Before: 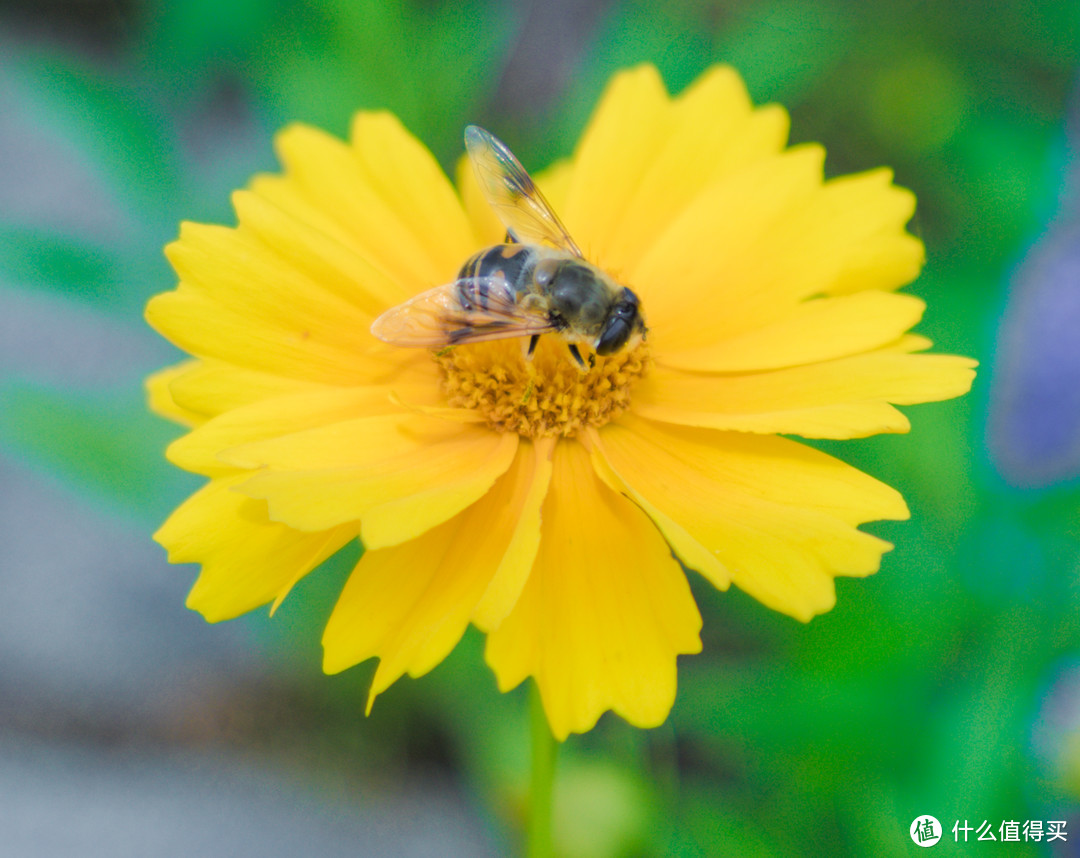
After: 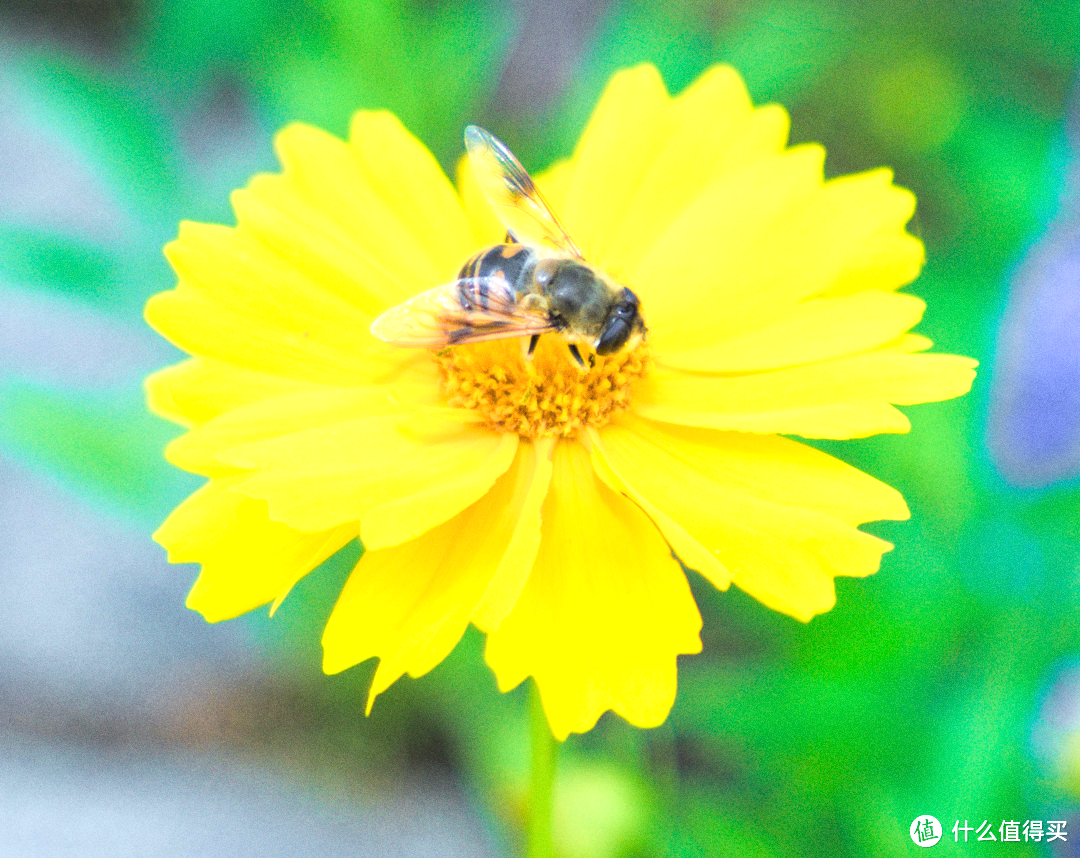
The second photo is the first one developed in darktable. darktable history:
grain: coarseness 0.09 ISO
exposure: exposure 1 EV, compensate highlight preservation false
